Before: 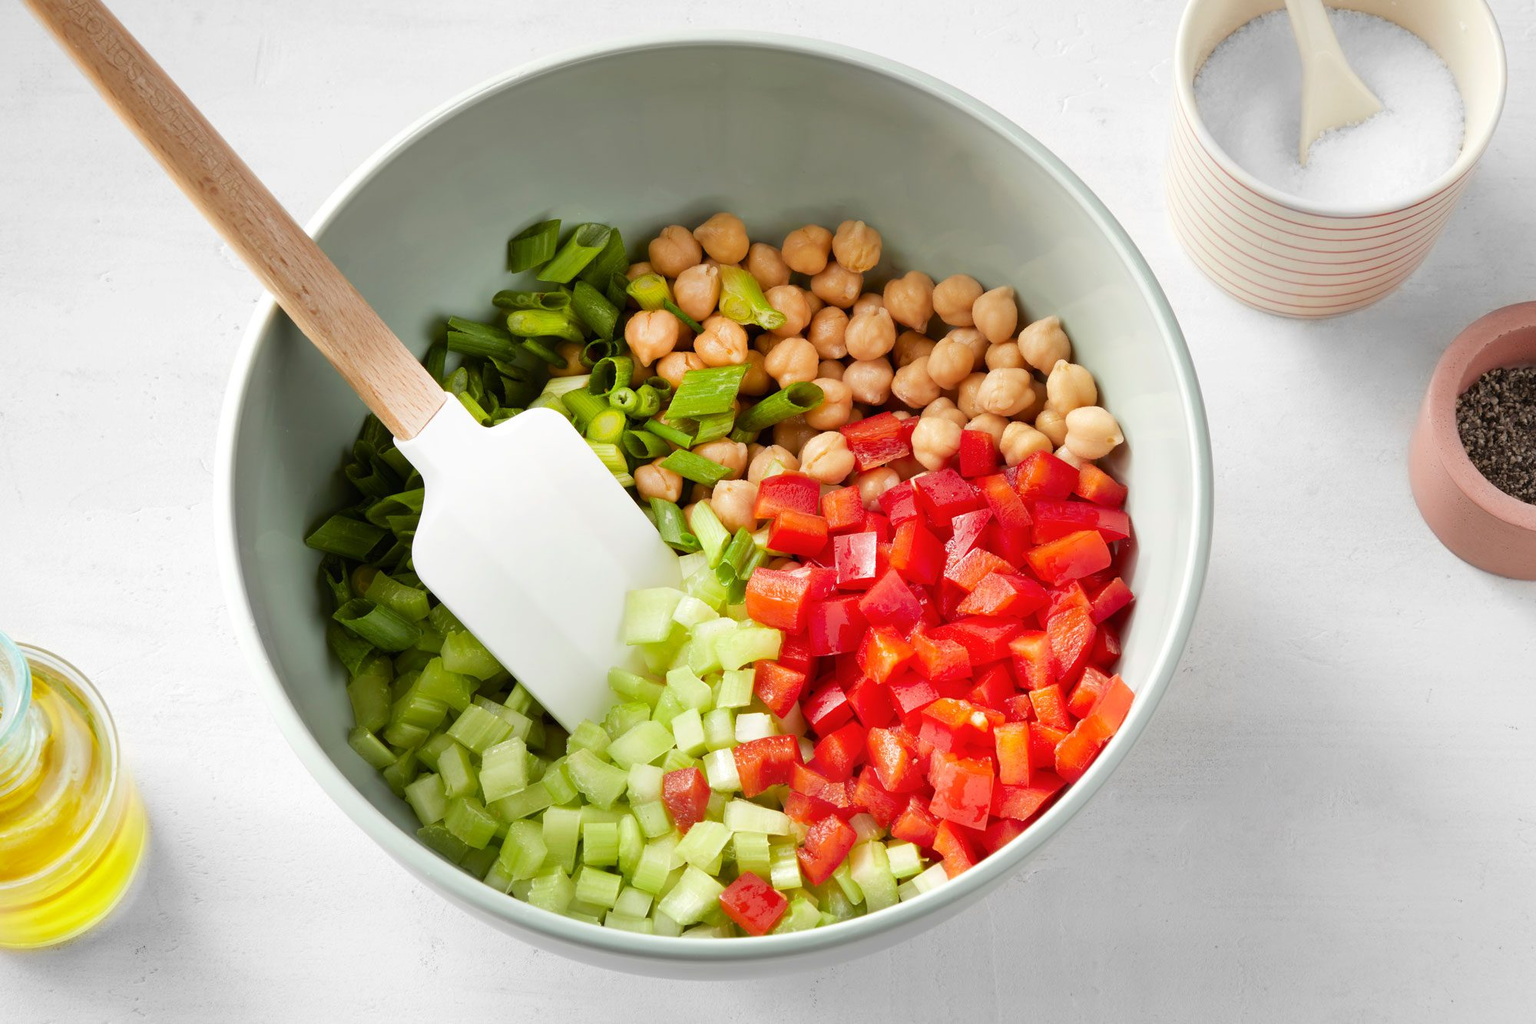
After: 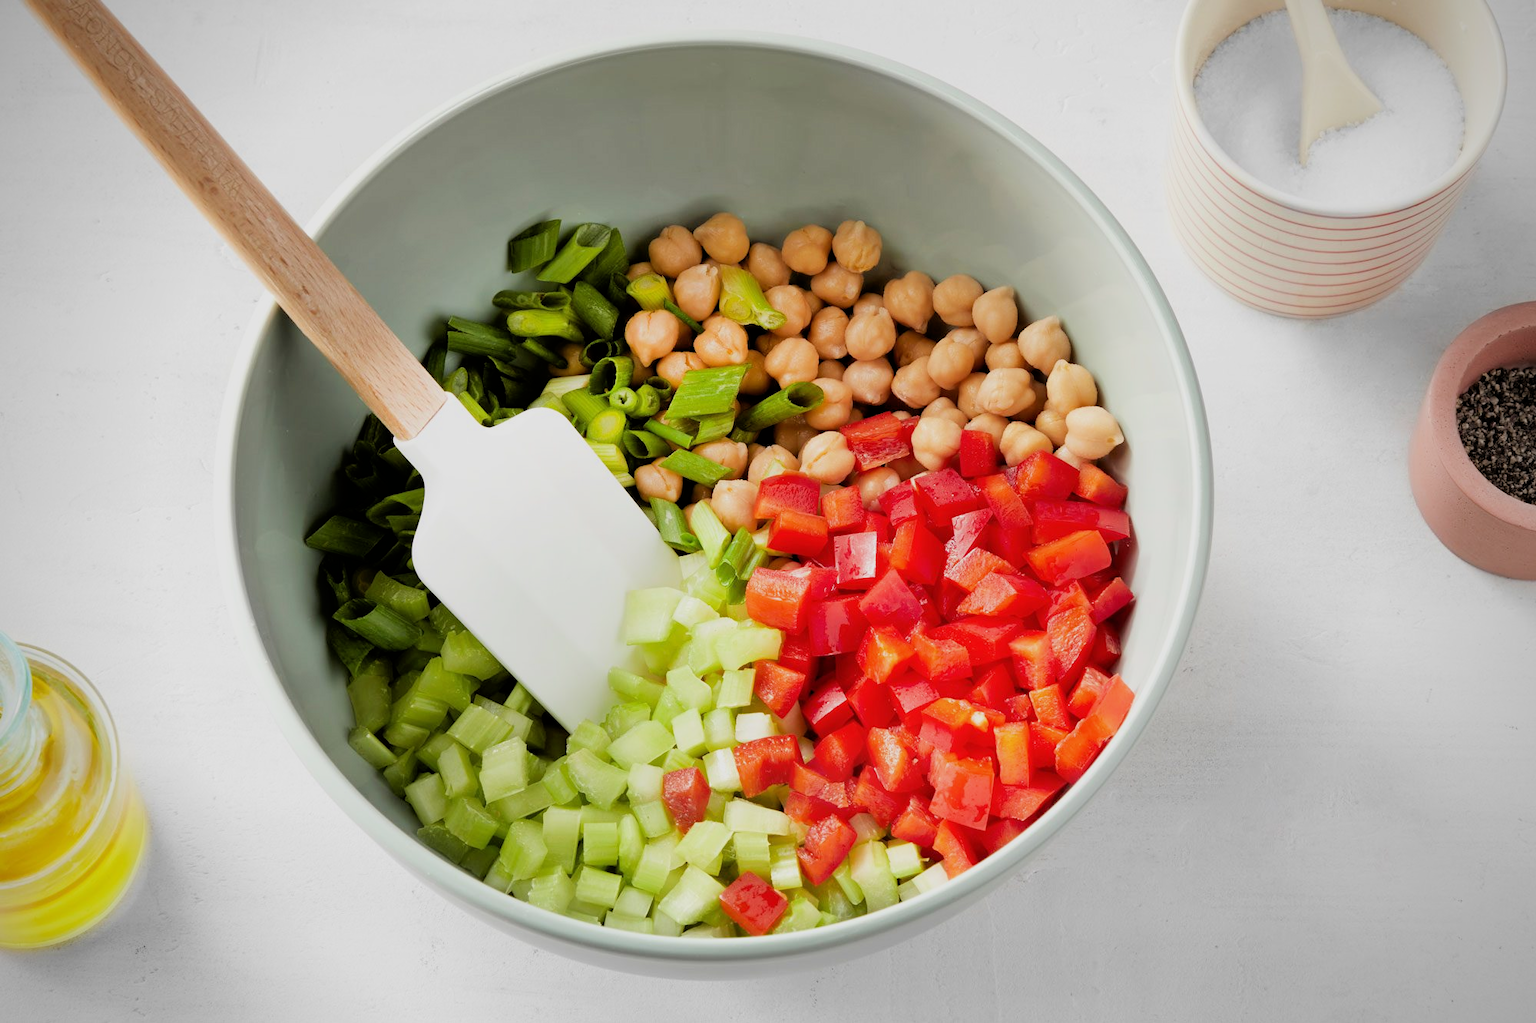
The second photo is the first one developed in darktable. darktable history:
vignetting: fall-off radius 61.18%, brightness -0.563, saturation -0.002
filmic rgb: black relative exposure -7.7 EV, white relative exposure 4.43 EV, hardness 3.75, latitude 49.27%, contrast 1.101
